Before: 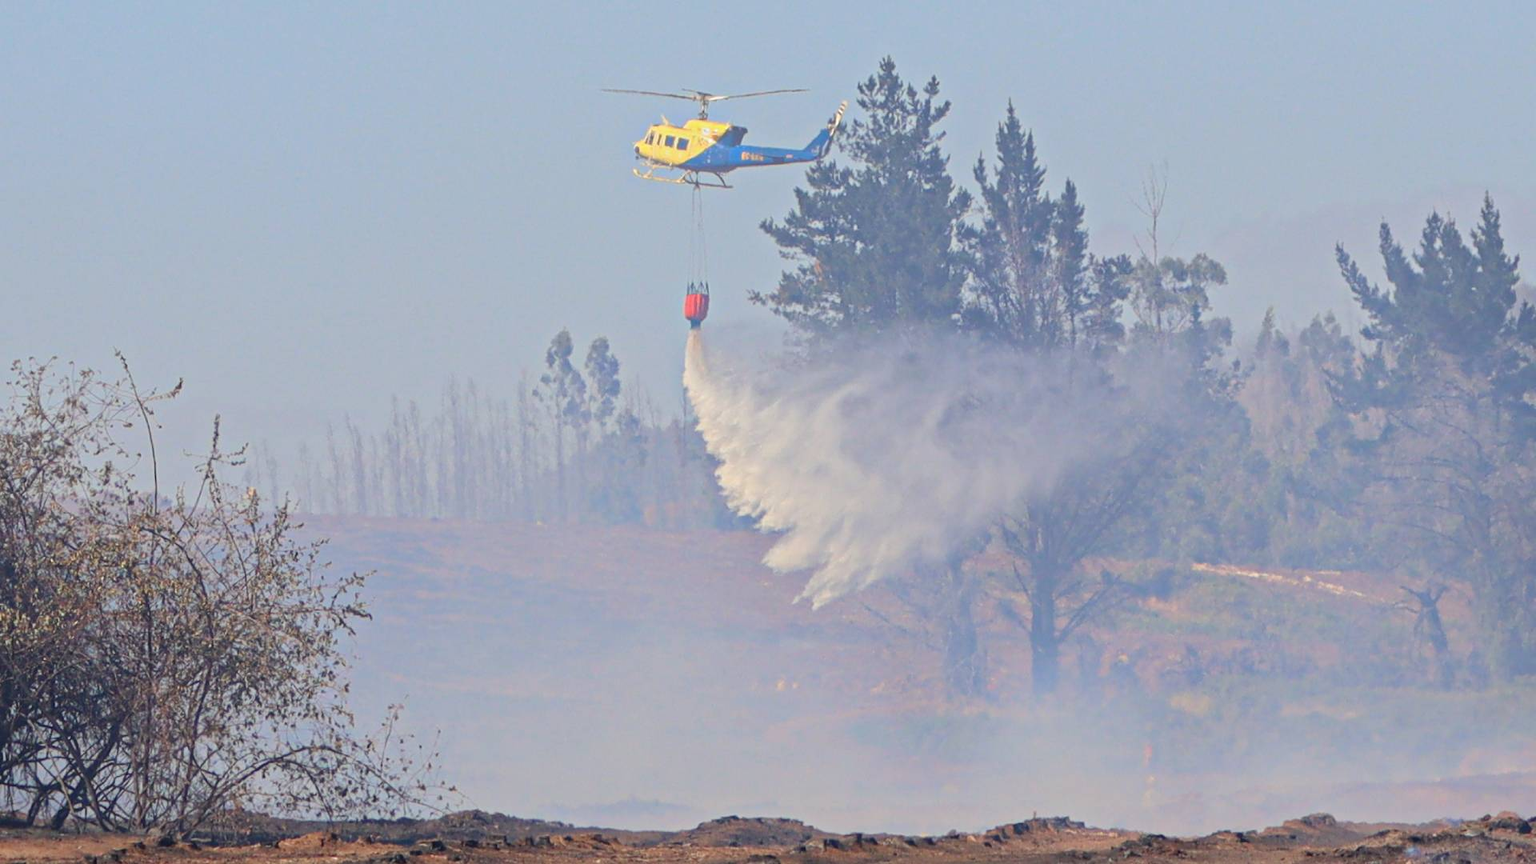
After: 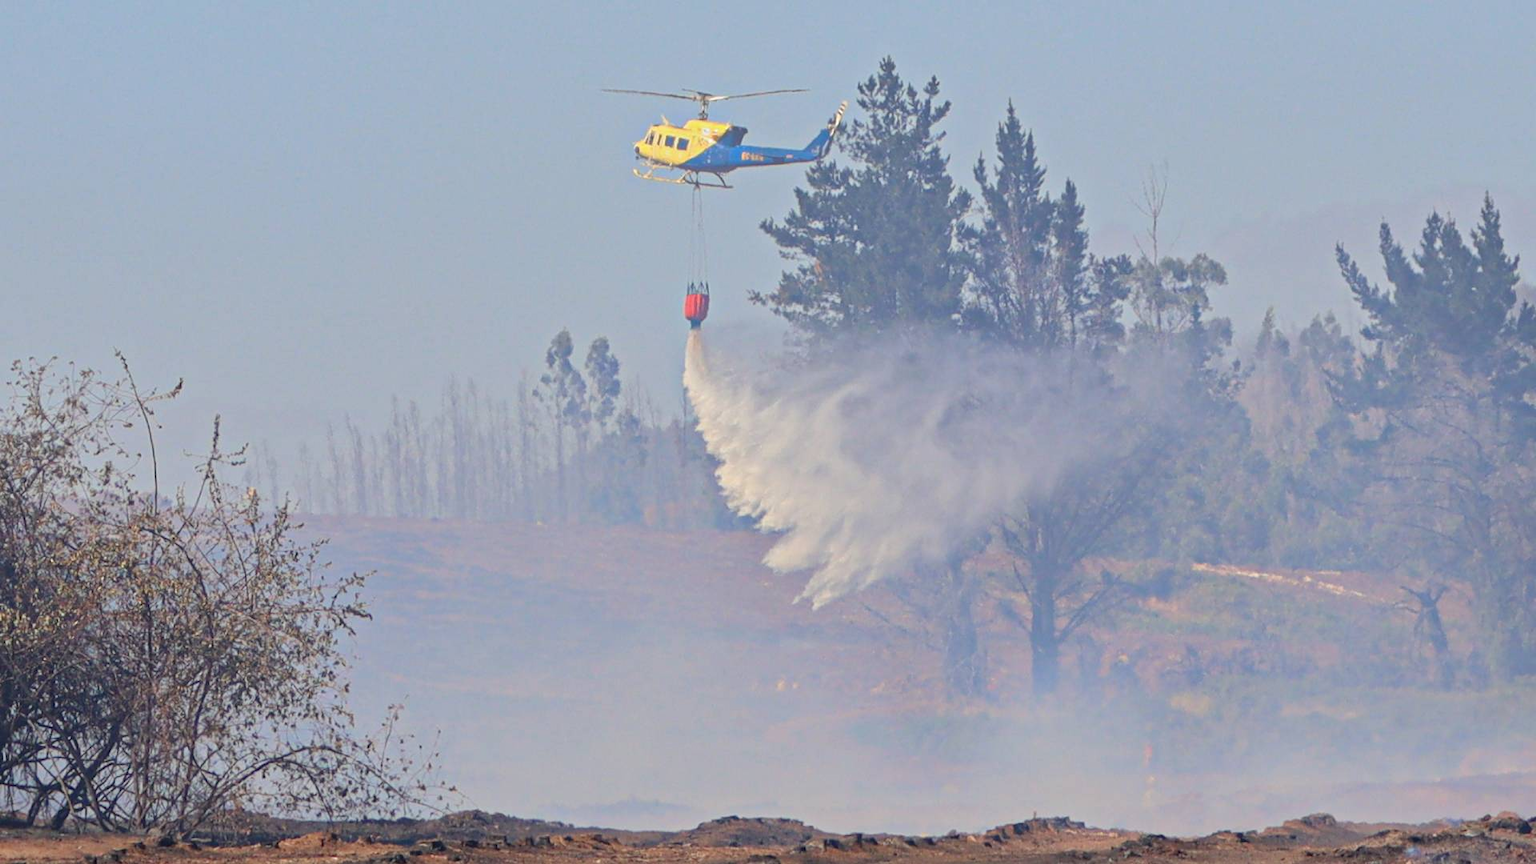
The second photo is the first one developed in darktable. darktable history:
shadows and highlights: radius 126.8, shadows 30.49, highlights -30.89, low approximation 0.01, soften with gaussian
